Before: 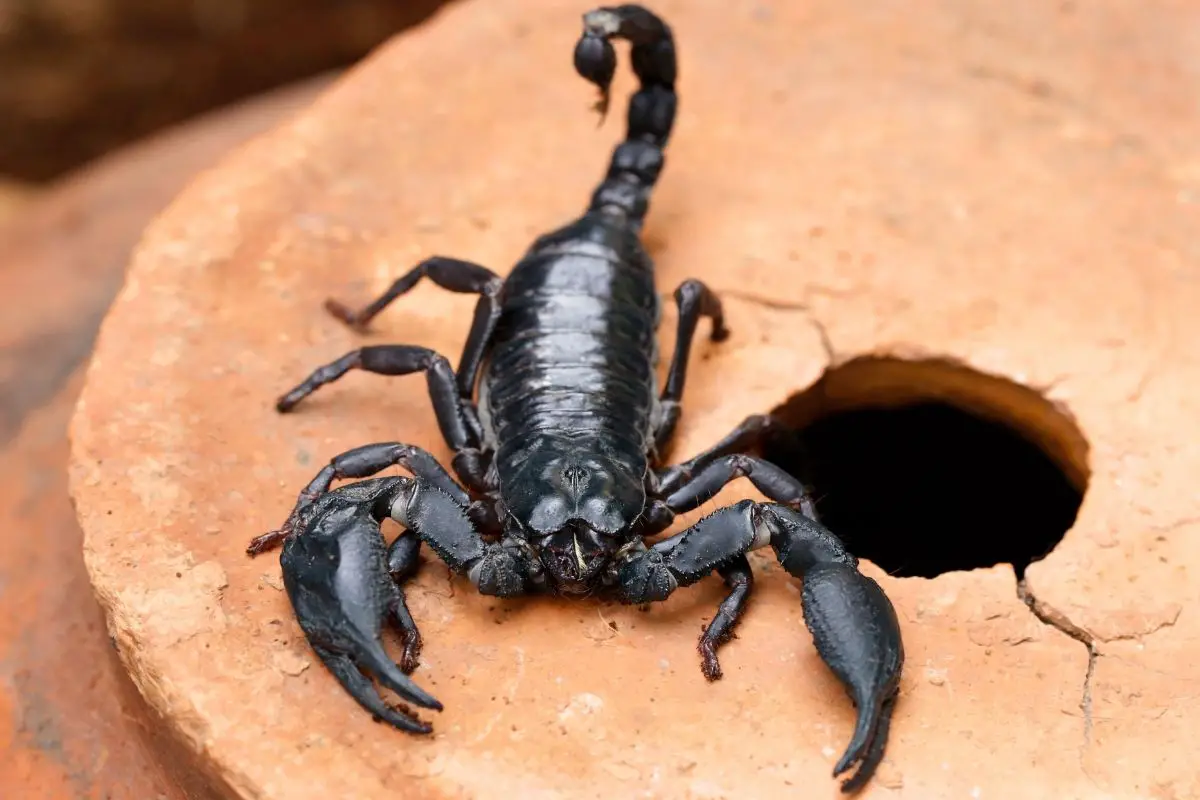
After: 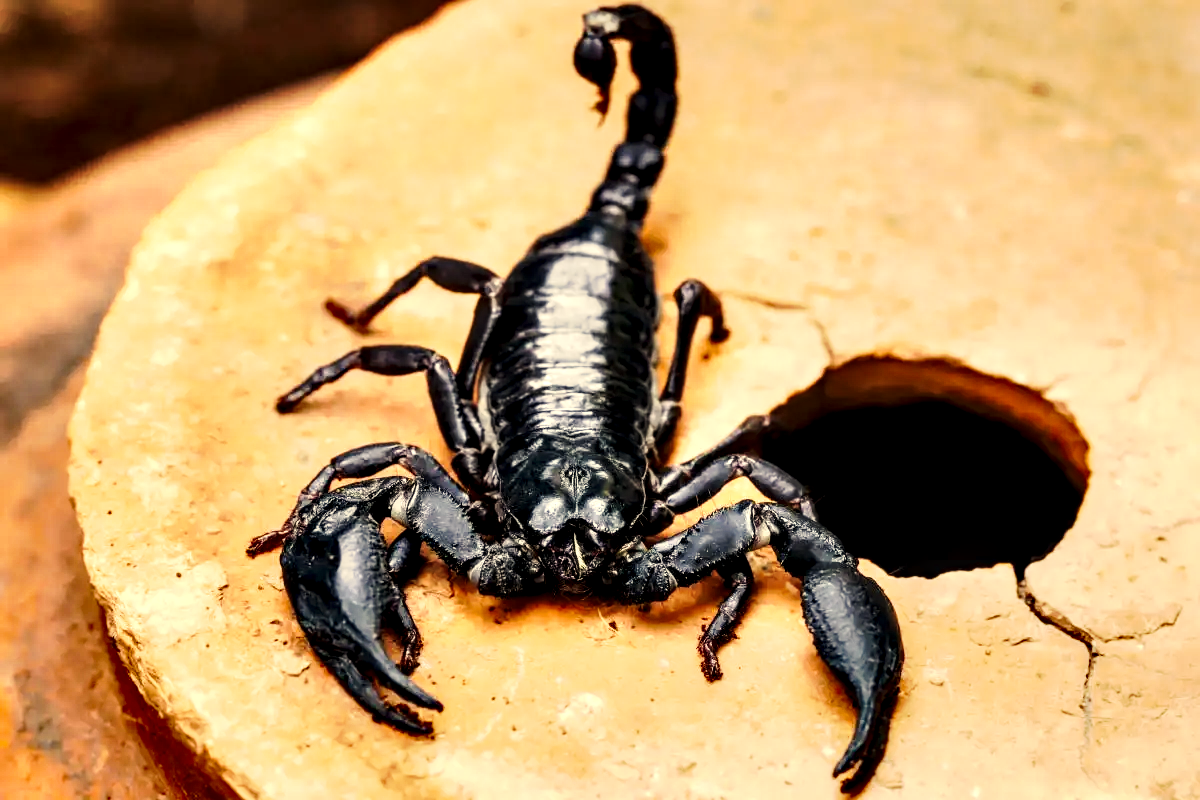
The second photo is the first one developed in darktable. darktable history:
color correction: highlights a* 1.48, highlights b* 17.54
tone curve: curves: ch0 [(0, 0) (0.003, 0.045) (0.011, 0.054) (0.025, 0.069) (0.044, 0.083) (0.069, 0.101) (0.1, 0.119) (0.136, 0.146) (0.177, 0.177) (0.224, 0.221) (0.277, 0.277) (0.335, 0.362) (0.399, 0.452) (0.468, 0.571) (0.543, 0.666) (0.623, 0.758) (0.709, 0.853) (0.801, 0.896) (0.898, 0.945) (1, 1)], preserve colors none
local contrast: highlights 81%, shadows 58%, detail 174%, midtone range 0.607
shadows and highlights: shadows 33.66, highlights -47.36, compress 49.78%, highlights color adjustment 77.59%, soften with gaussian
